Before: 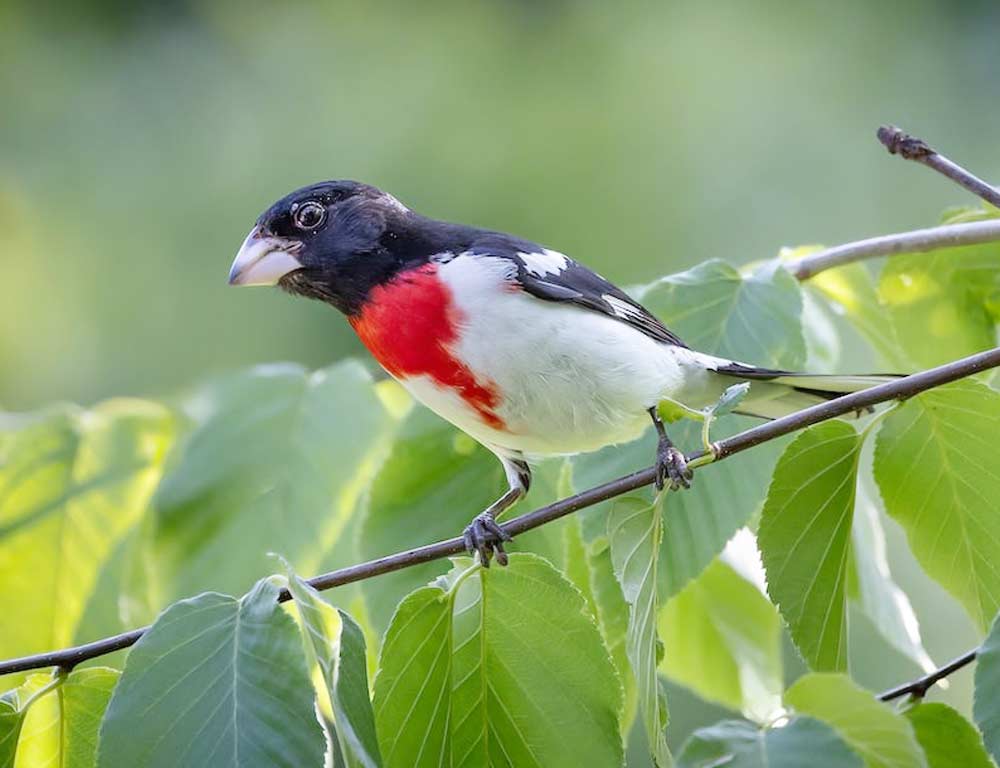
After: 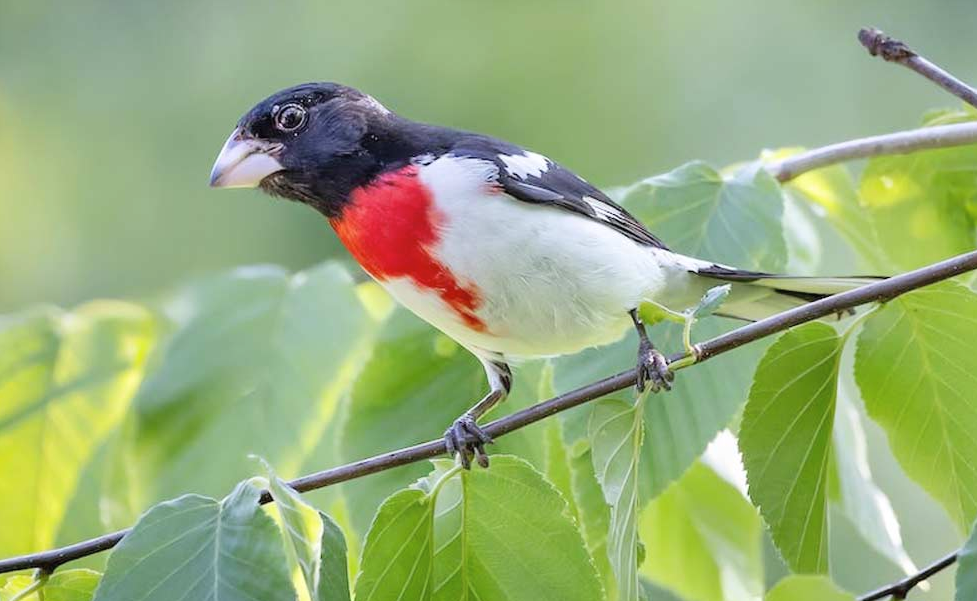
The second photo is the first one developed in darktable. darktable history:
crop and rotate: left 1.946%, top 12.855%, right 0.271%, bottom 8.761%
contrast brightness saturation: contrast 0.054, brightness 0.068, saturation 0.012
